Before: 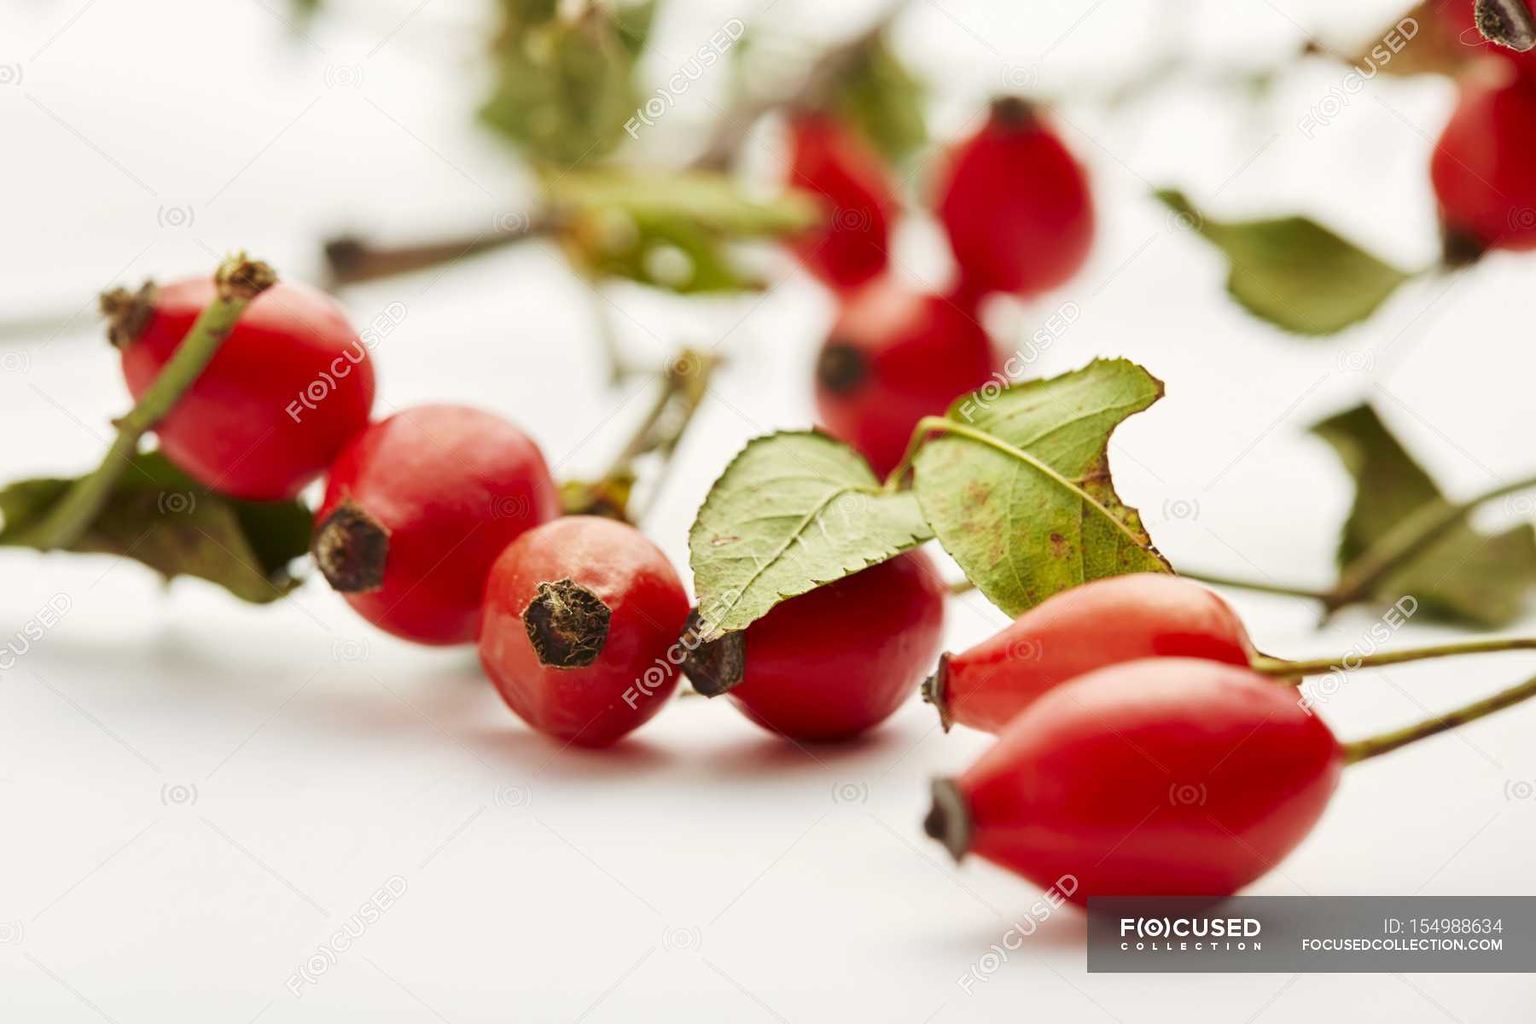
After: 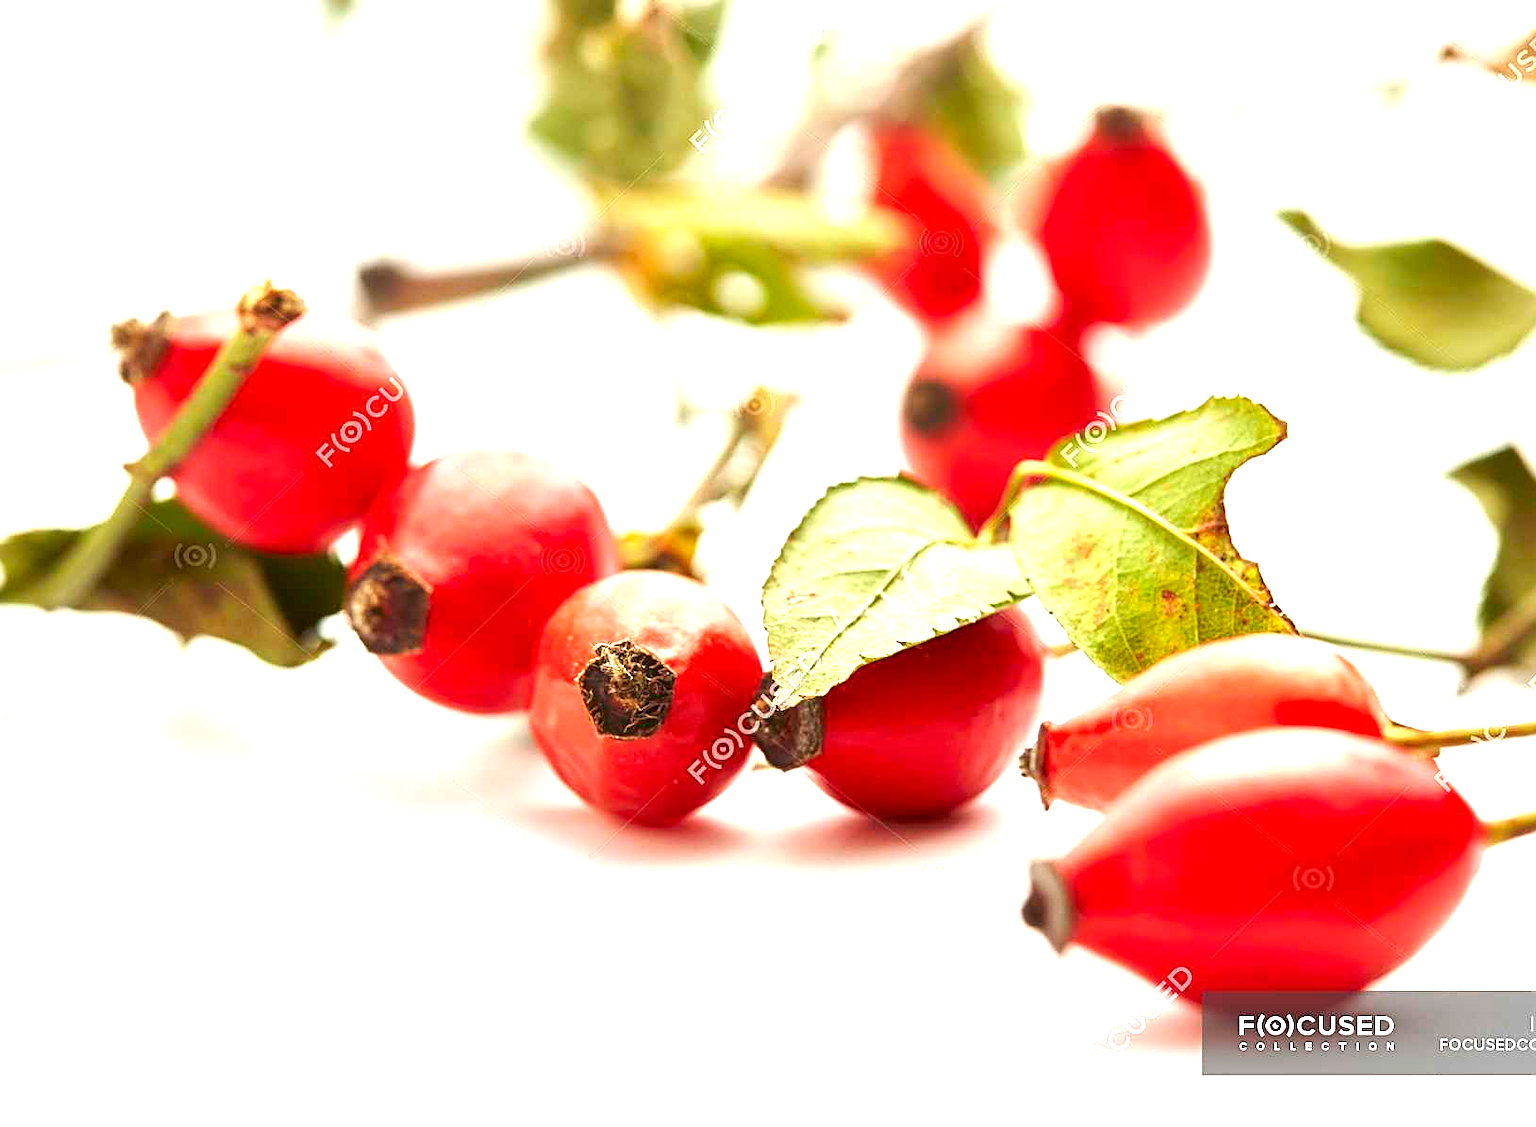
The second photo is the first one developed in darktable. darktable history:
crop: right 9.515%, bottom 0.028%
exposure: exposure 1 EV, compensate exposure bias true, compensate highlight preservation false
sharpen: on, module defaults
